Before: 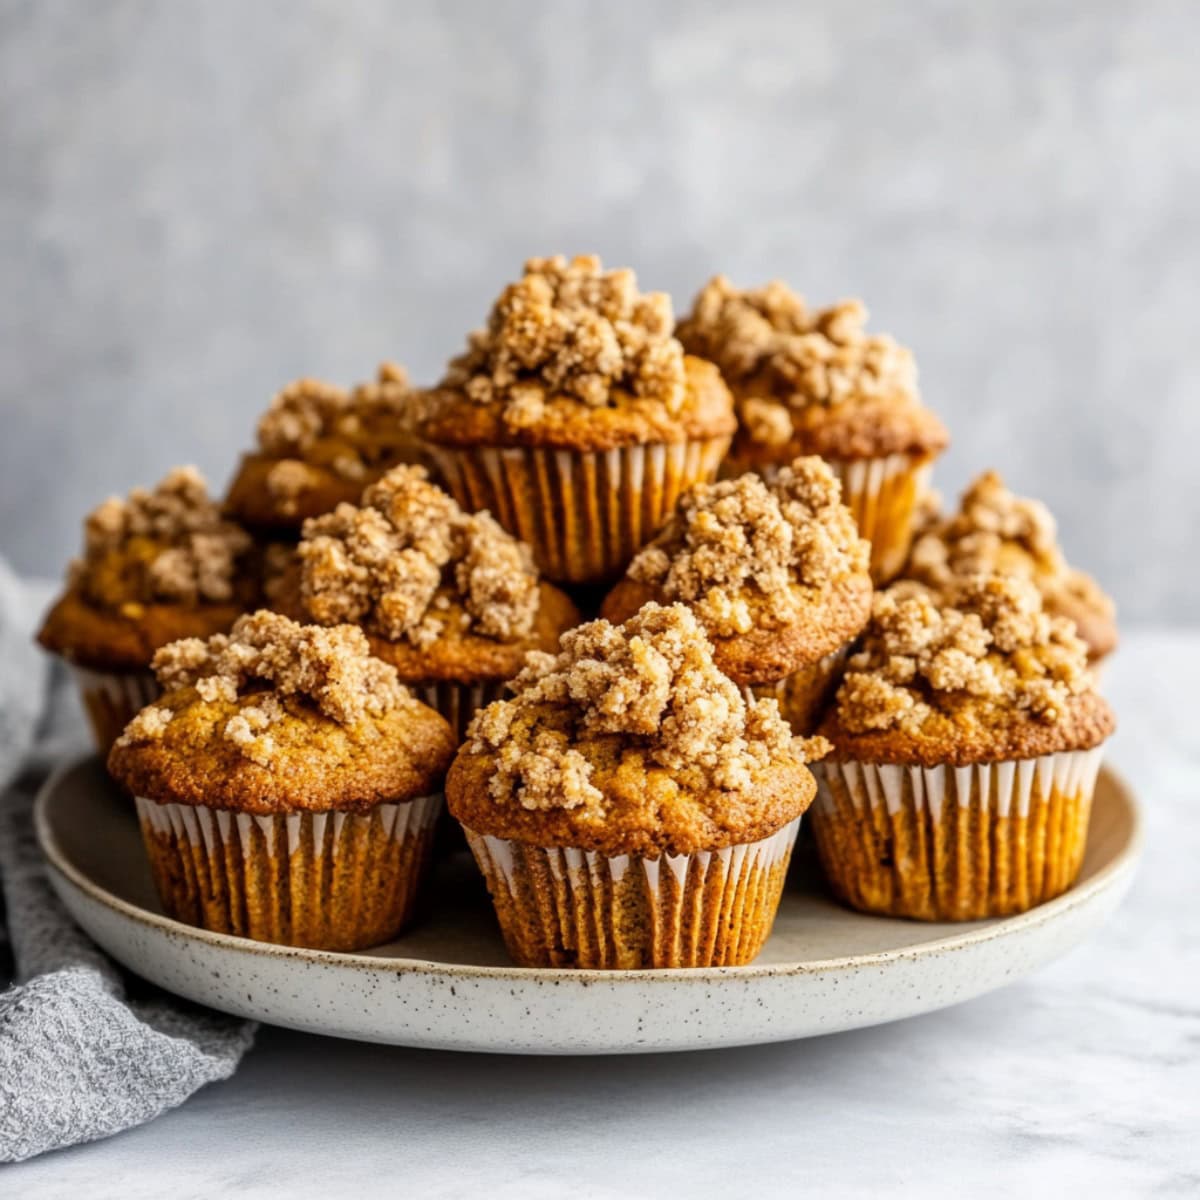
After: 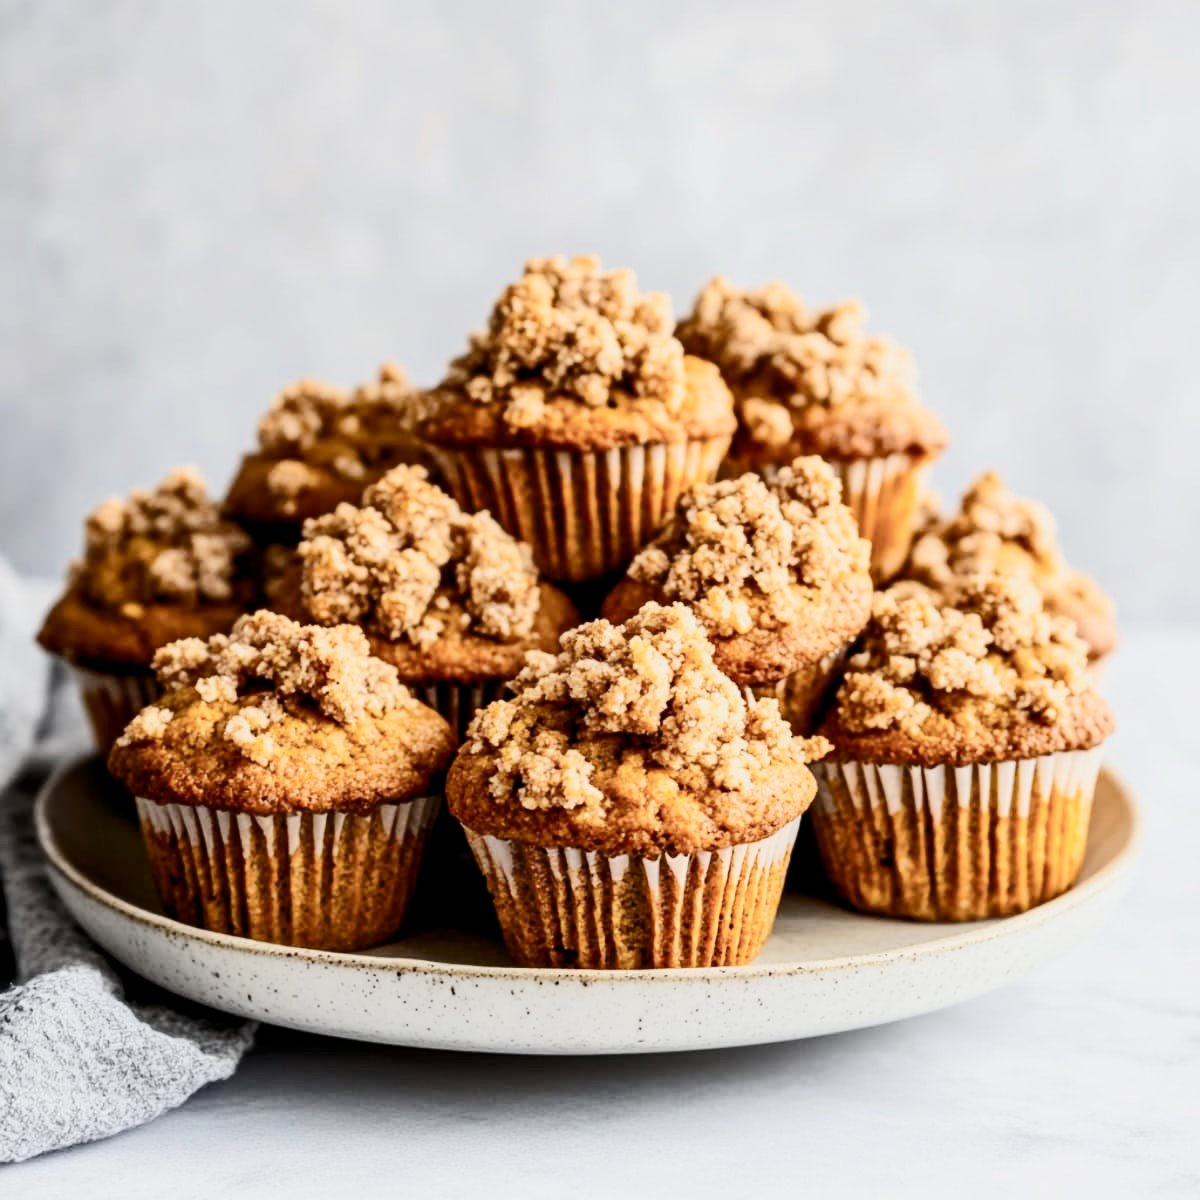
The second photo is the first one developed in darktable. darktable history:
filmic rgb: black relative exposure -8.83 EV, white relative exposure 4.98 EV, target black luminance 0%, hardness 3.77, latitude 66.43%, contrast 0.817, highlights saturation mix 10.07%, shadows ↔ highlights balance 20.03%
contrast brightness saturation: contrast 0.392, brightness 0.115
exposure: black level correction 0.002, exposure 0.297 EV, compensate exposure bias true, compensate highlight preservation false
